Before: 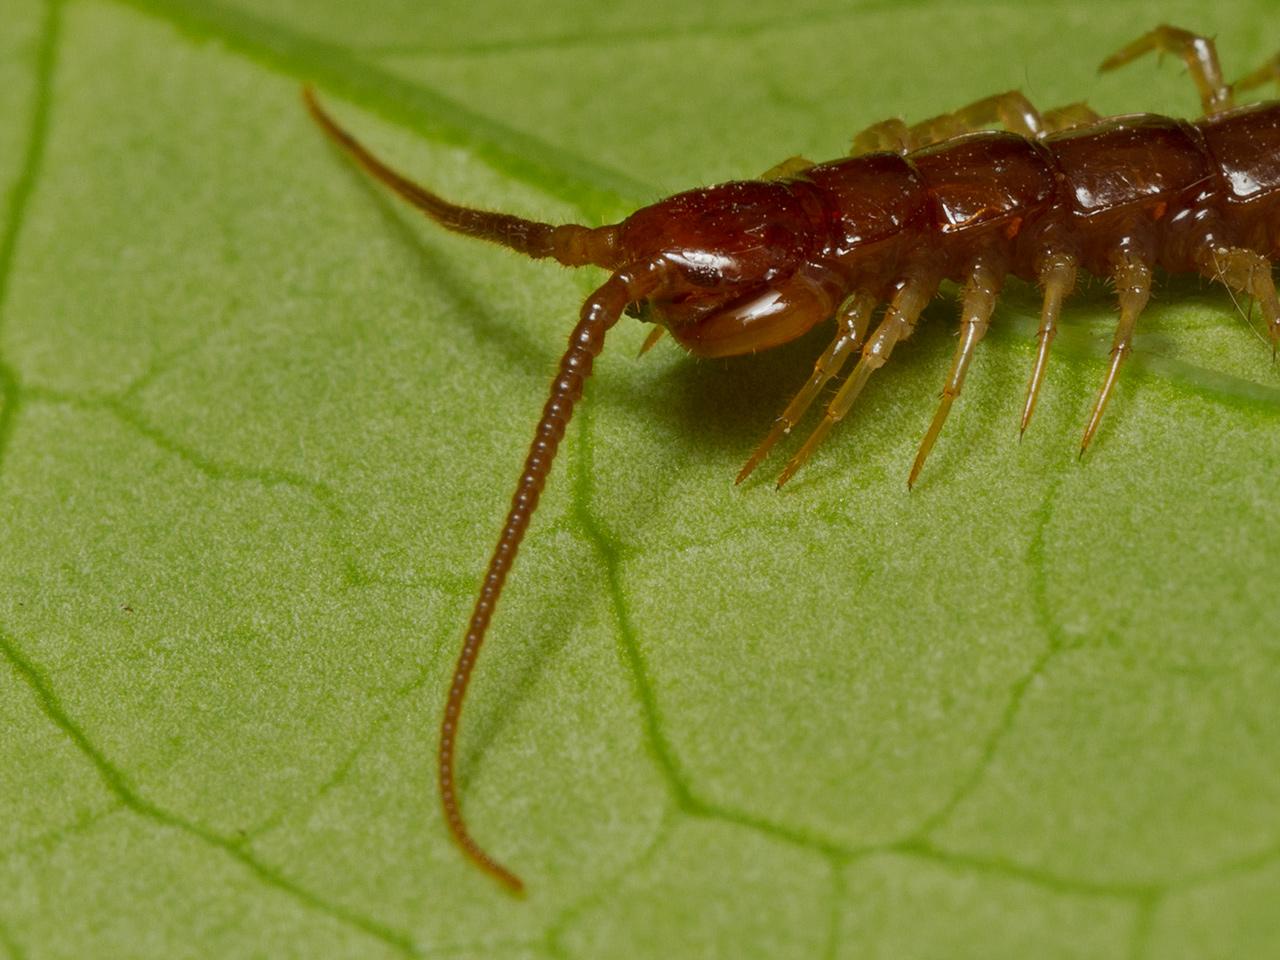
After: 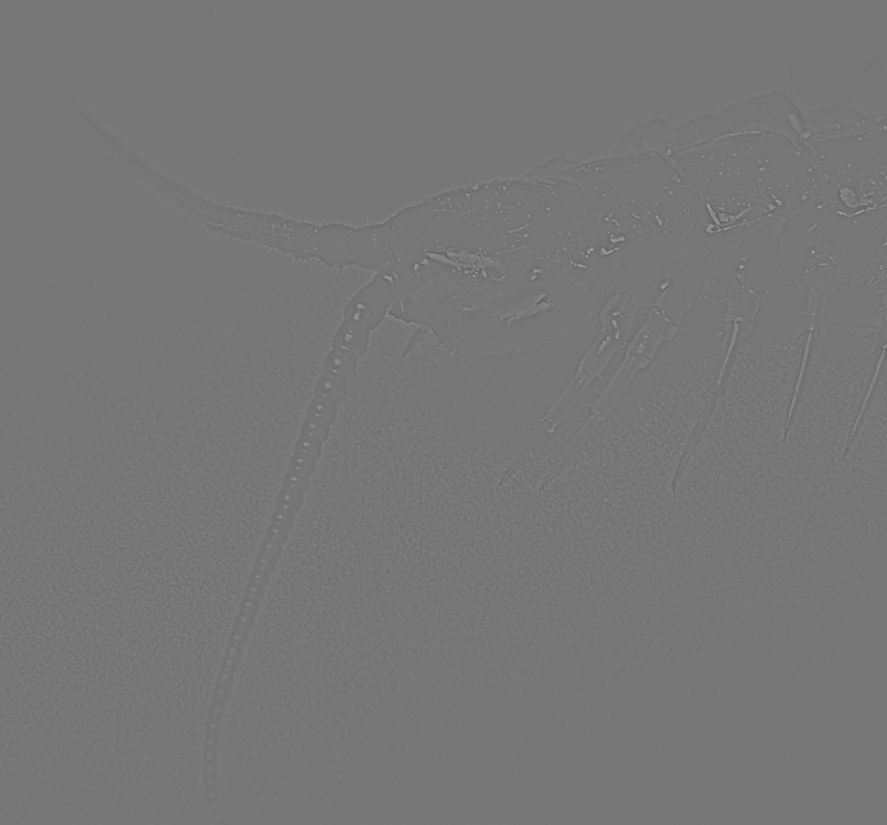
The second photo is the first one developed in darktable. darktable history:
highpass: sharpness 5.84%, contrast boost 8.44%
crop: left 18.479%, right 12.2%, bottom 13.971%
